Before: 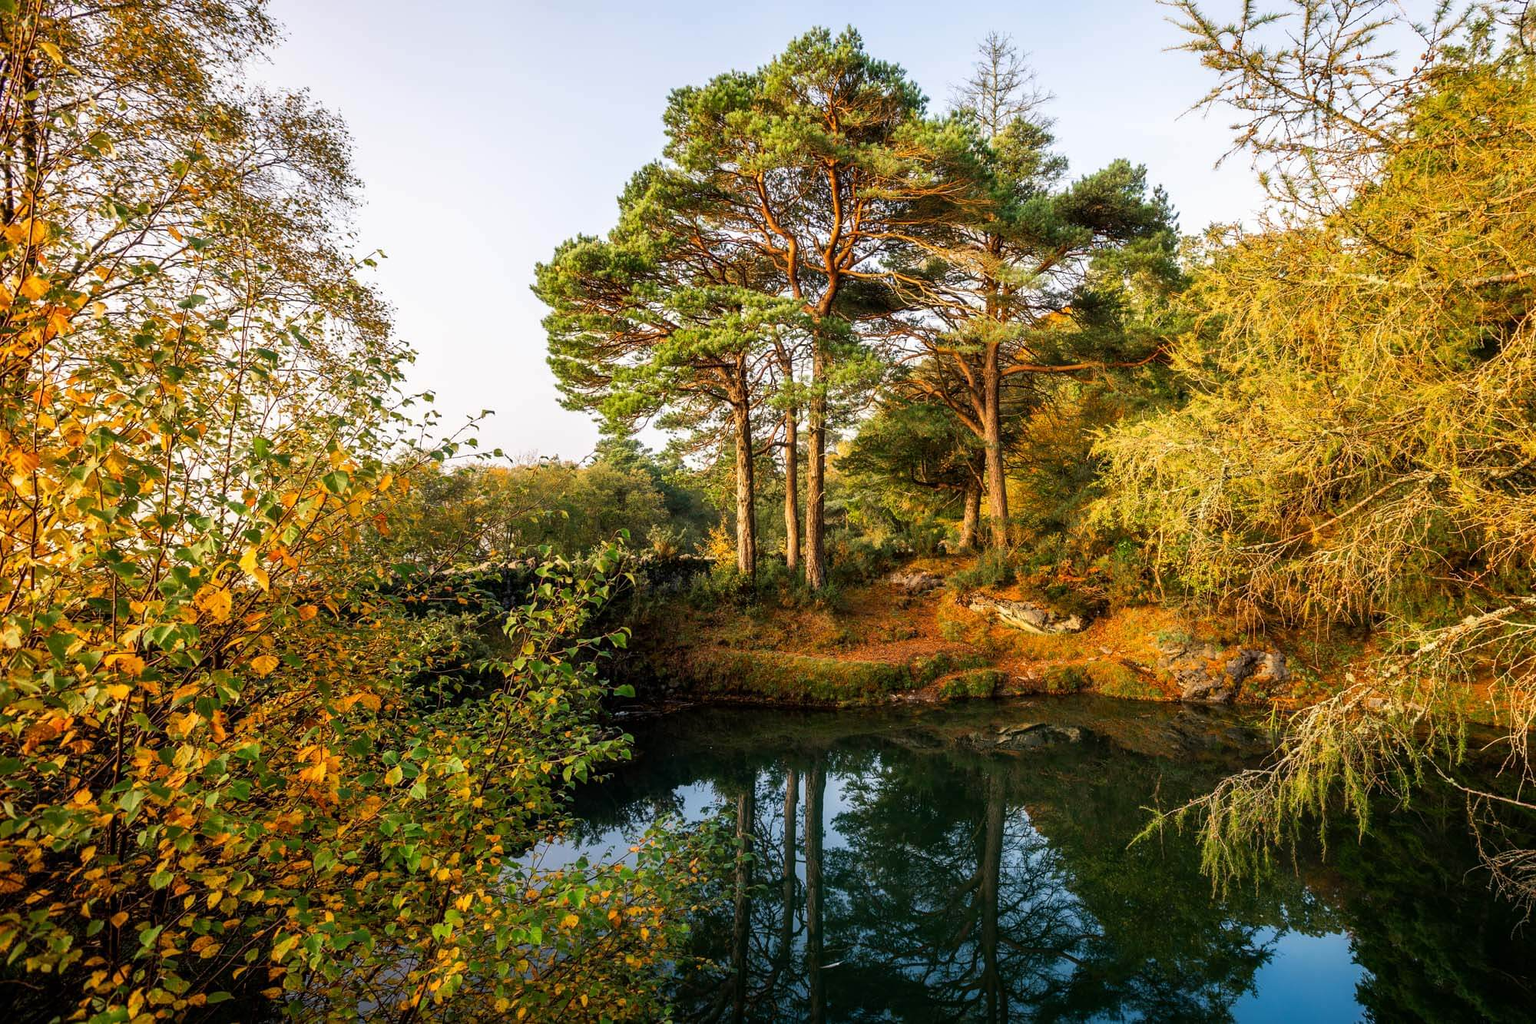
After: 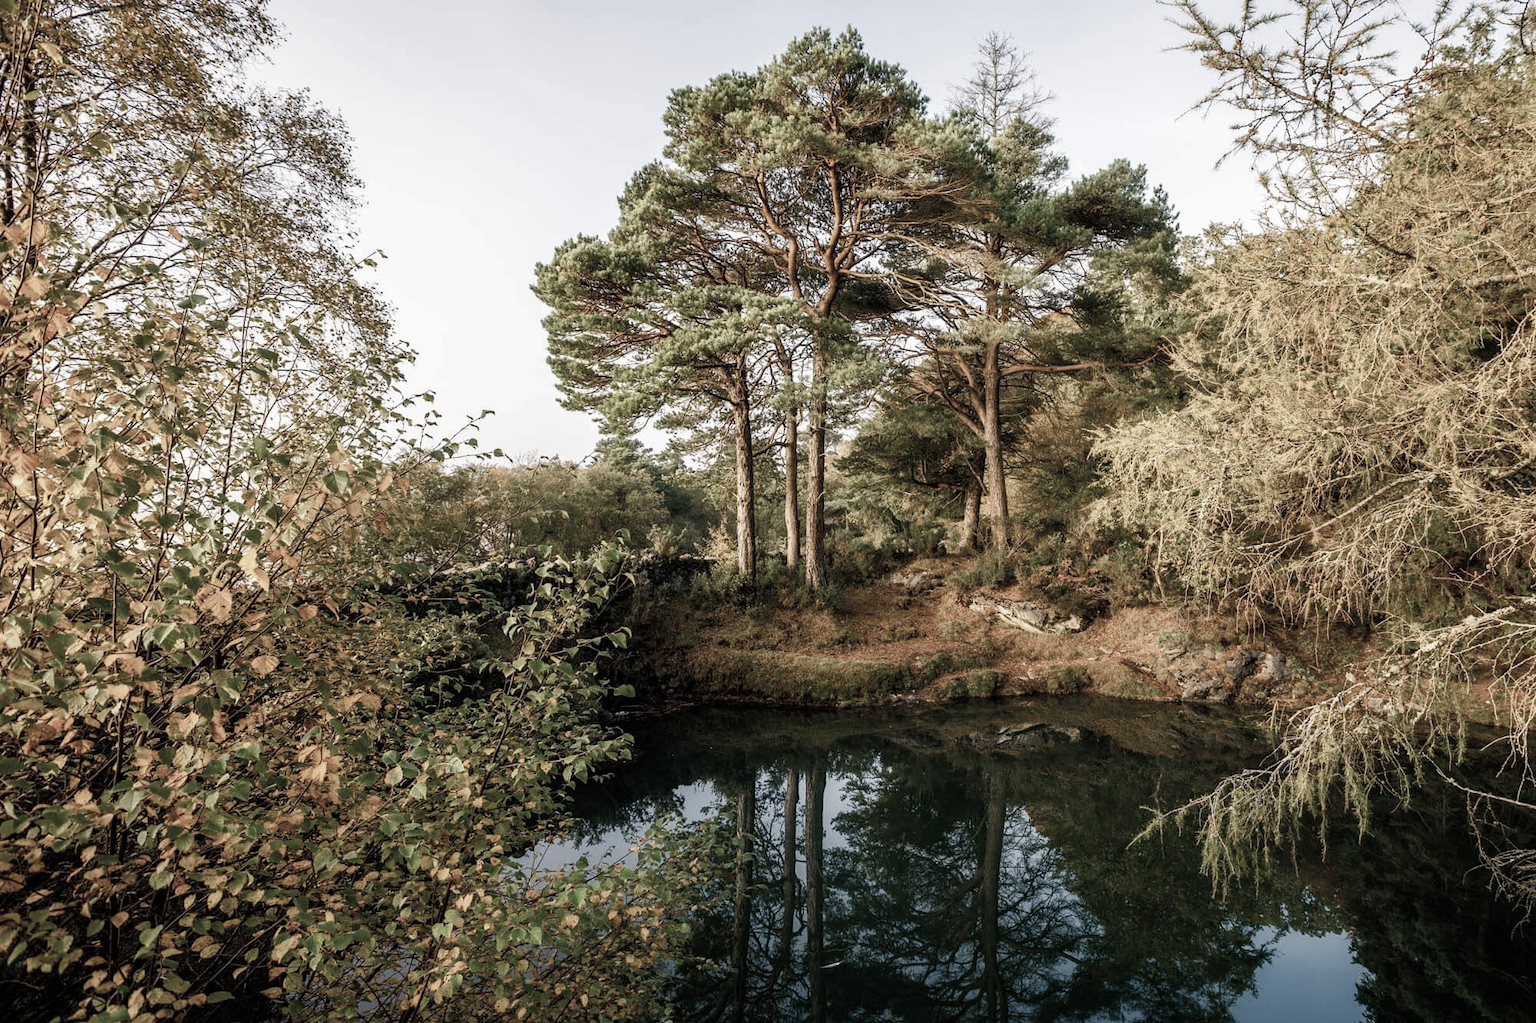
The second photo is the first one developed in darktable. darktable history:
color balance rgb: perceptual saturation grading › global saturation 24.974%, perceptual saturation grading › highlights -50.578%, perceptual saturation grading › shadows 31.104%, global vibrance 20%
color correction: highlights b* 0.063, saturation 0.358
